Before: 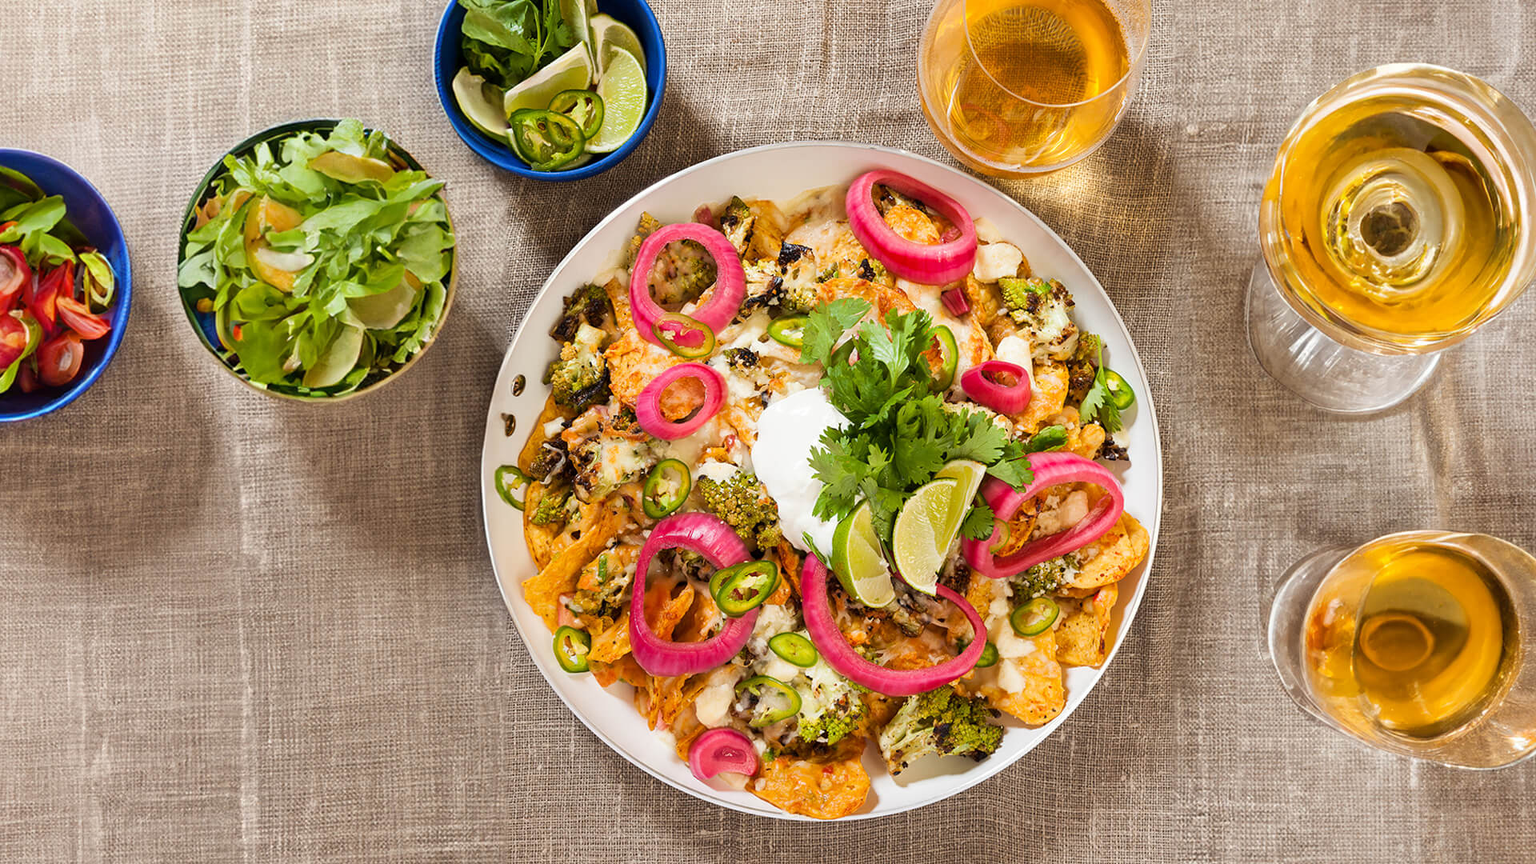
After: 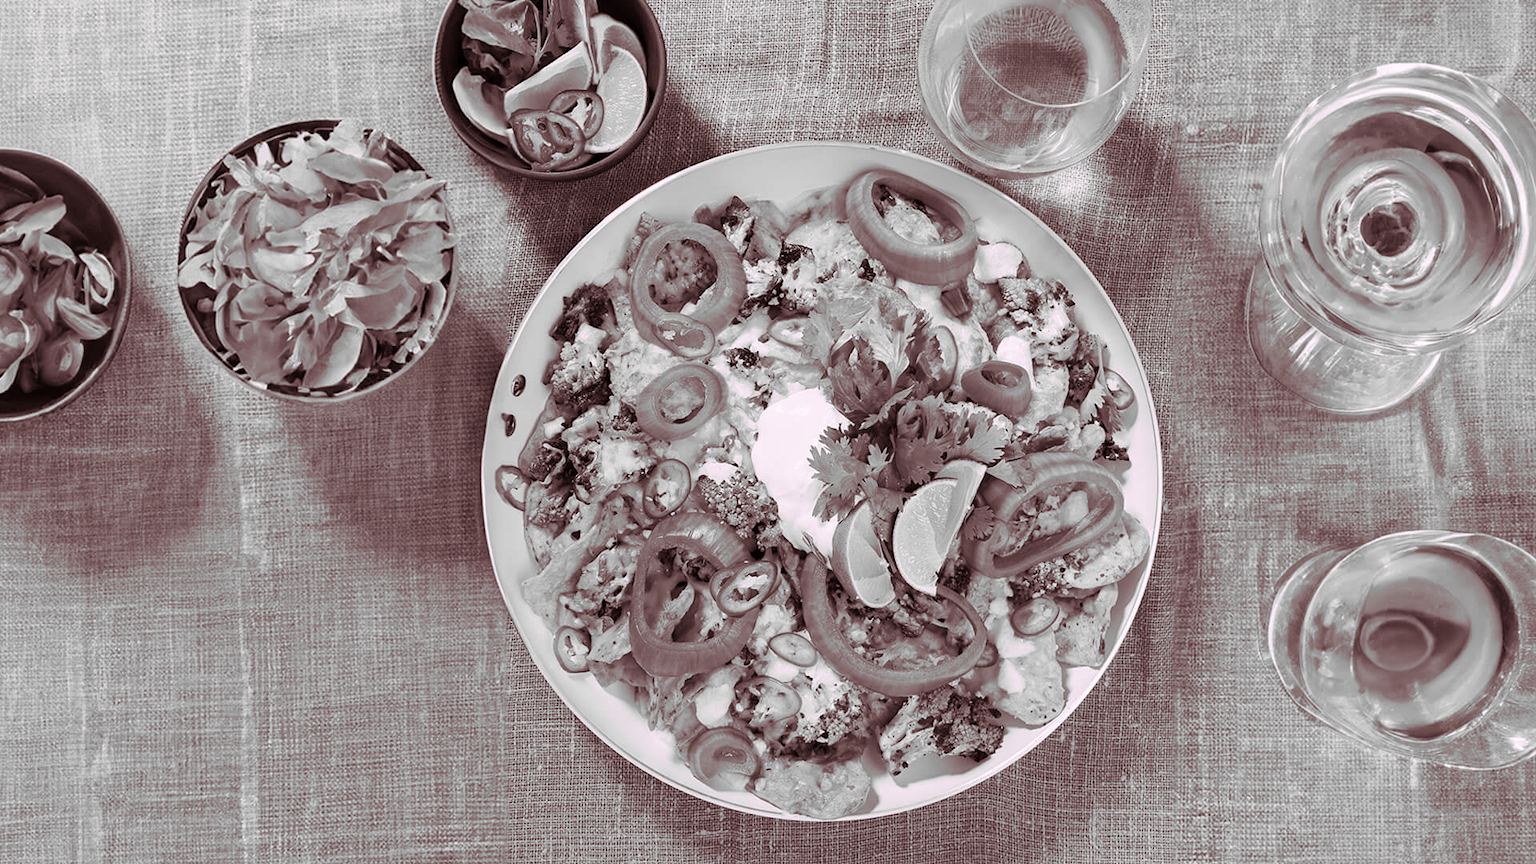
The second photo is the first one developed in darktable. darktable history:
color correction: highlights a* 10.12, highlights b* 39.04, shadows a* 14.62, shadows b* 3.37
monochrome: a 30.25, b 92.03
split-toning: highlights › hue 298.8°, highlights › saturation 0.73, compress 41.76%
